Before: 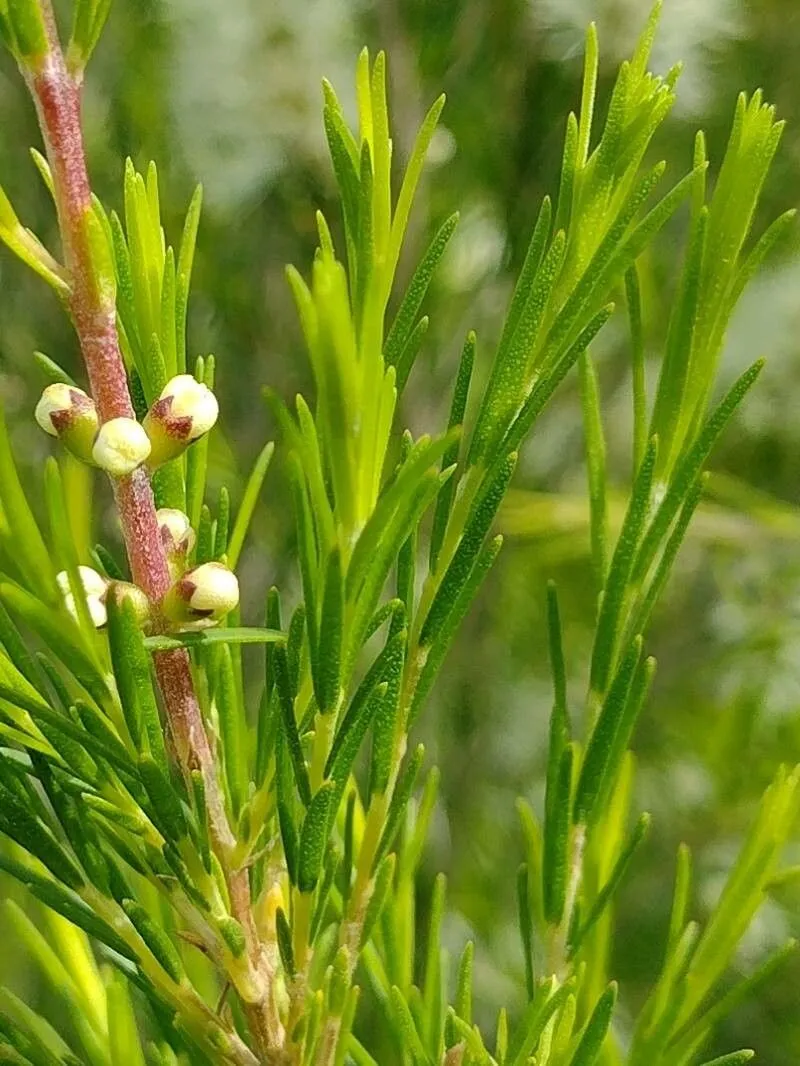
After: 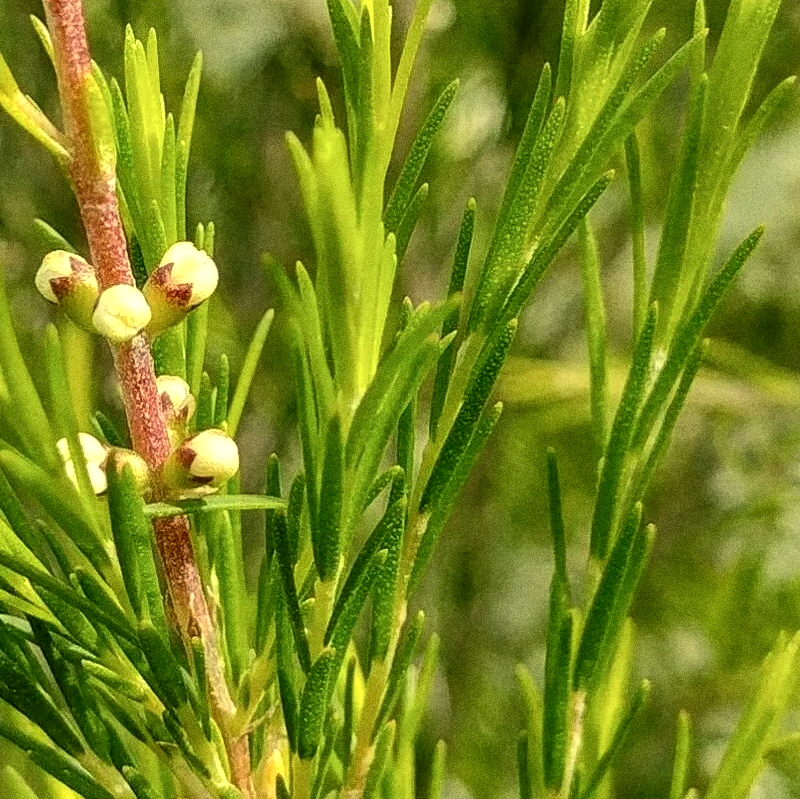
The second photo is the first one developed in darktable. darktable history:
white balance: red 1.08, blue 0.791
crop and rotate: top 12.5%, bottom 12.5%
local contrast: detail 144%
color correction: highlights a* -2.73, highlights b* -2.09, shadows a* 2.41, shadows b* 2.73
grain: coarseness 0.09 ISO, strength 40%
